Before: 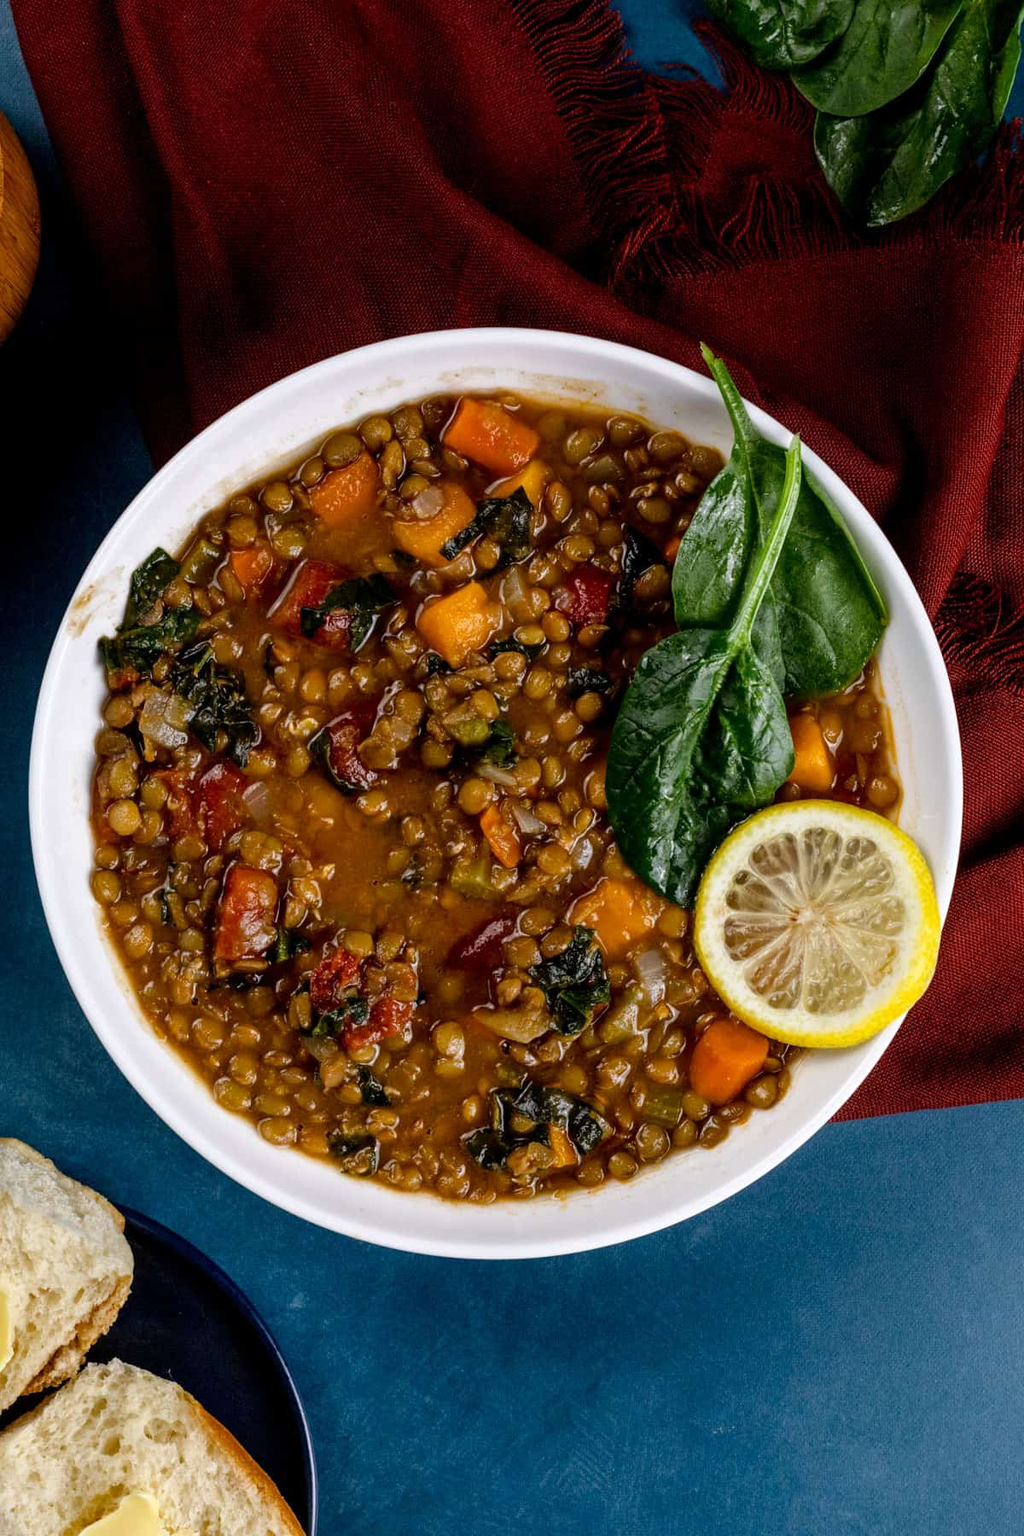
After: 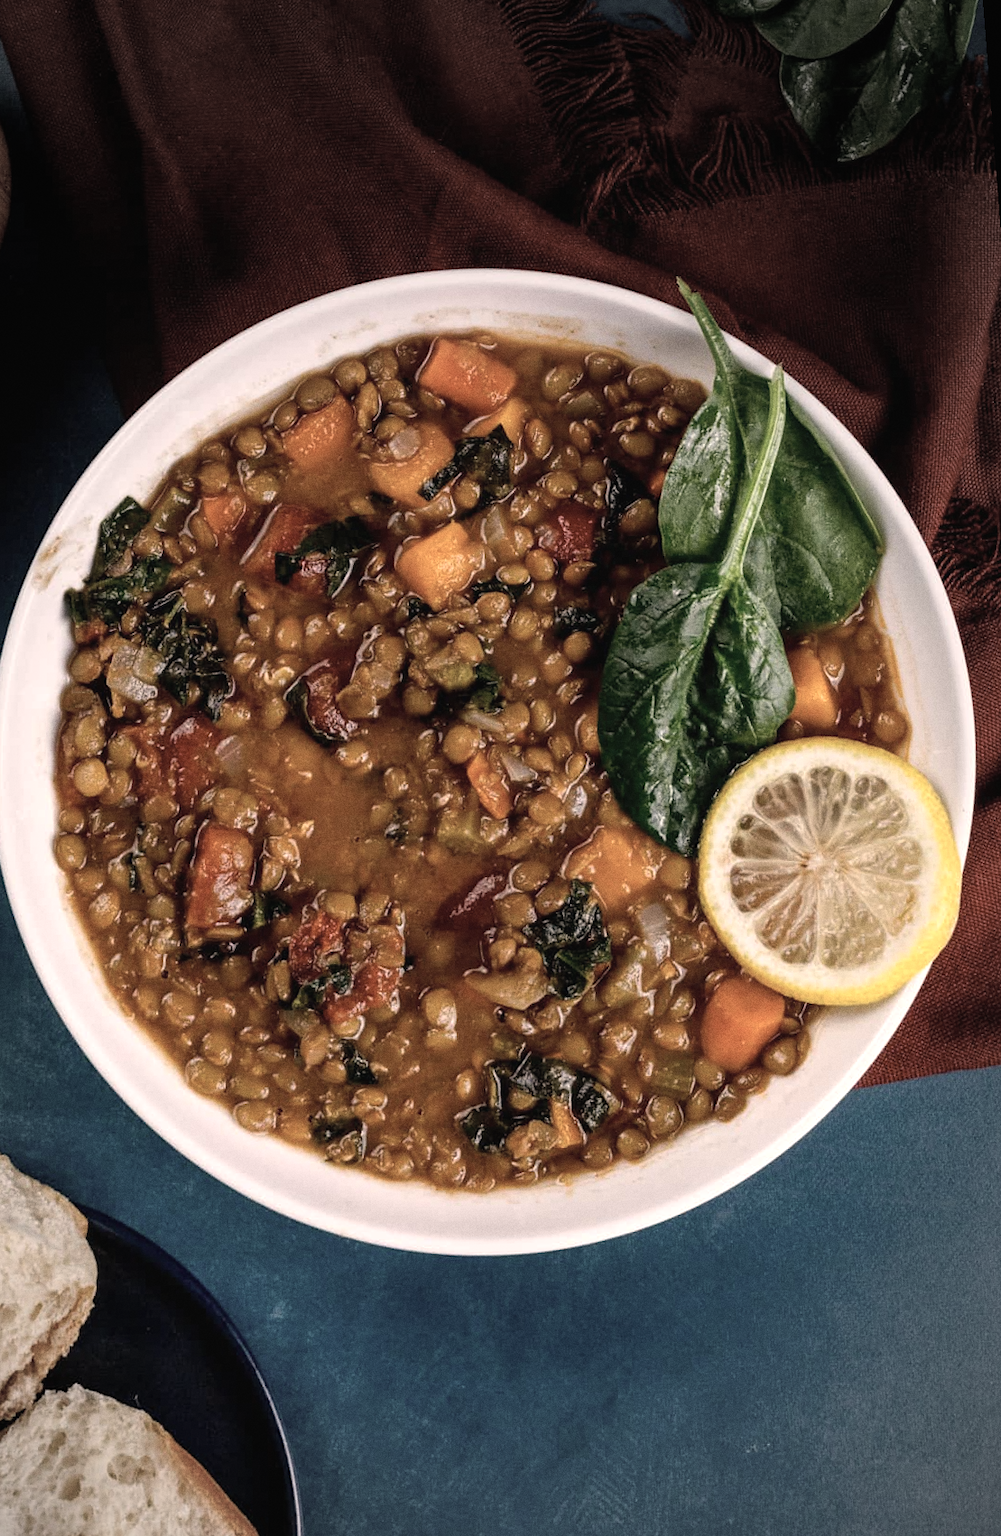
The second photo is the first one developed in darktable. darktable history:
vignetting: fall-off start 64.63%, center (-0.034, 0.148), width/height ratio 0.881
exposure: exposure 0.178 EV, compensate exposure bias true, compensate highlight preservation false
rotate and perspective: rotation -1.68°, lens shift (vertical) -0.146, crop left 0.049, crop right 0.912, crop top 0.032, crop bottom 0.96
white balance: red 1.127, blue 0.943
grain: coarseness 0.09 ISO
color calibration: illuminant same as pipeline (D50), adaptation none (bypass)
contrast brightness saturation: contrast -0.05, saturation -0.41
